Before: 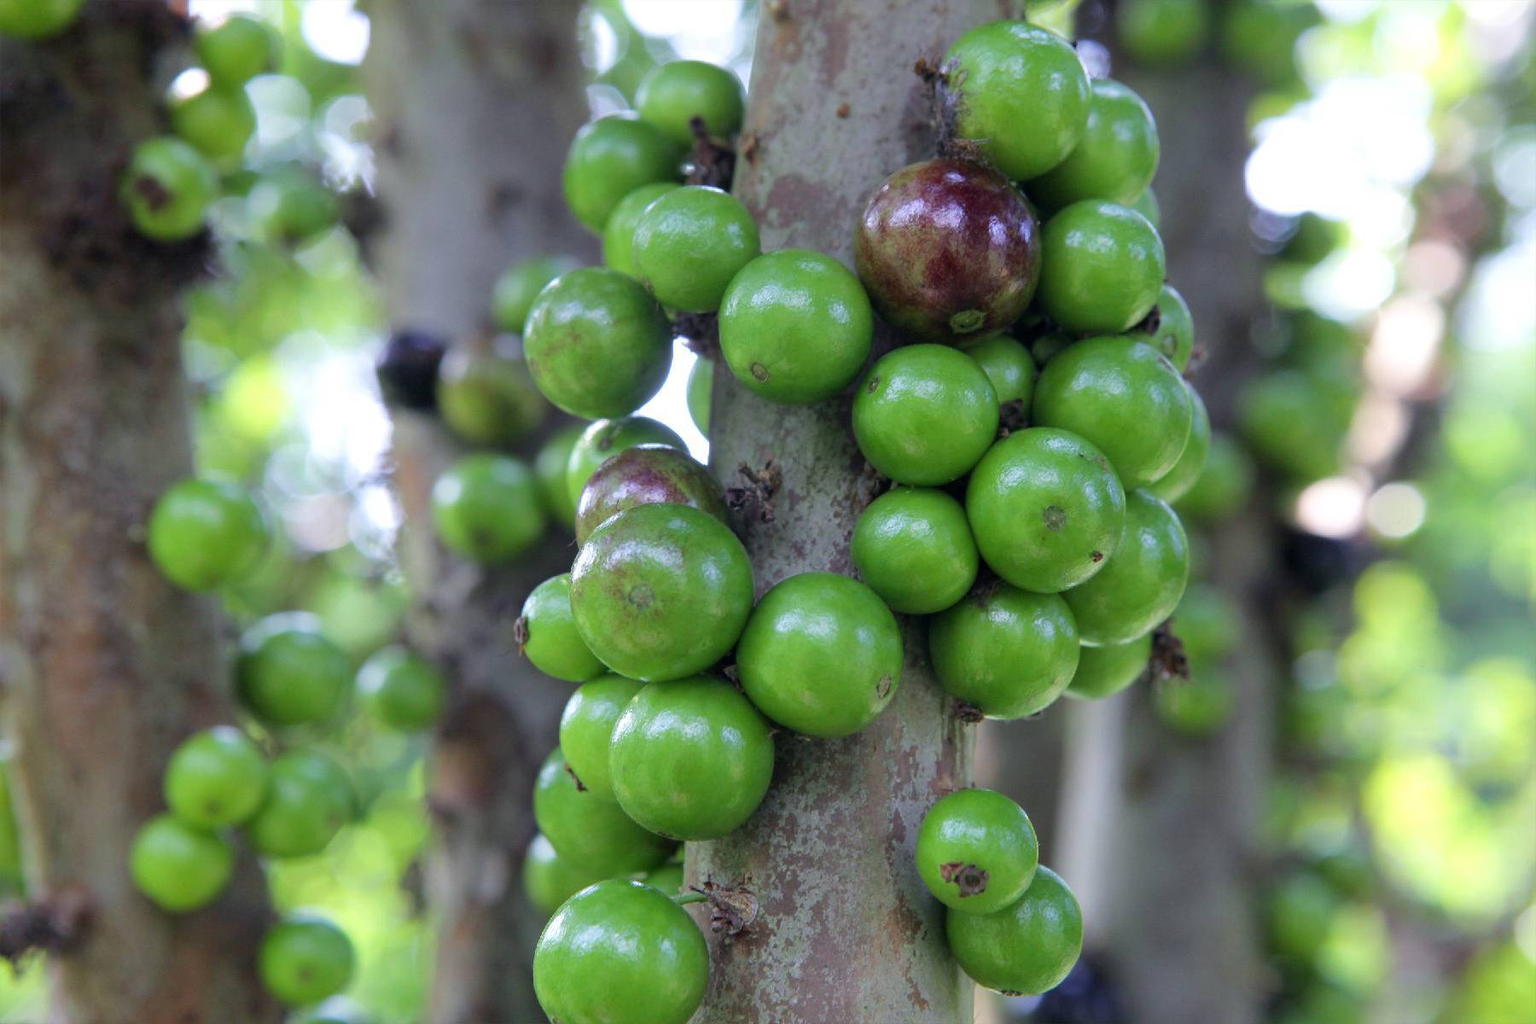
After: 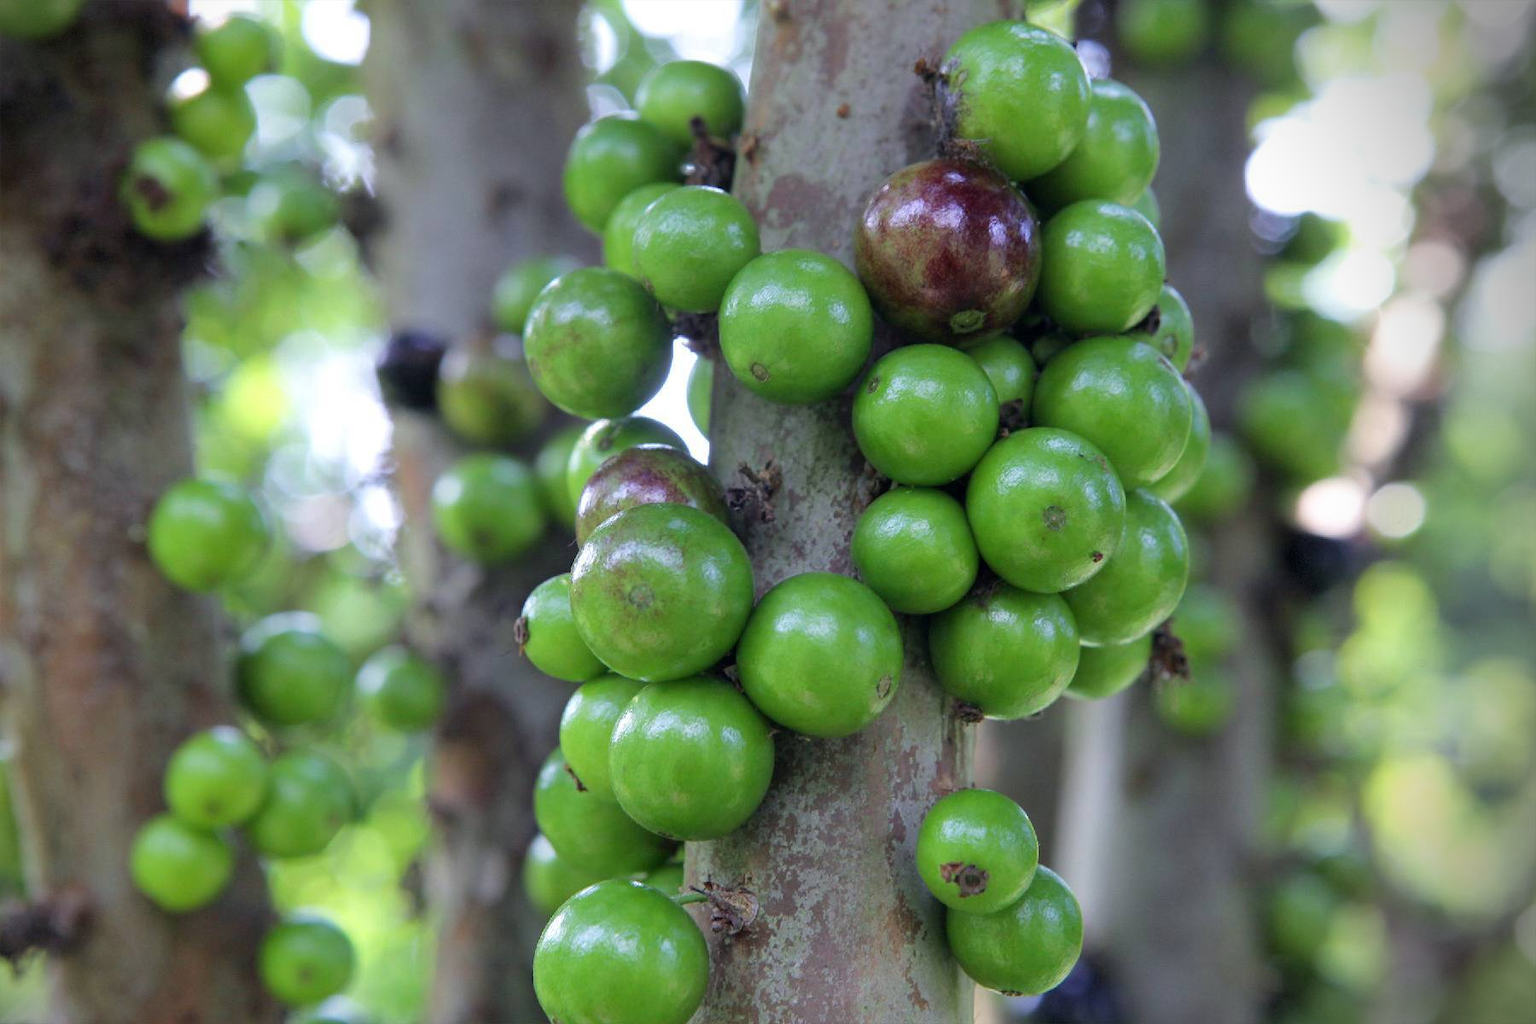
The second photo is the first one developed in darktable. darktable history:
vignetting: brightness -0.683, center (-0.117, -0.009), dithering 8-bit output
